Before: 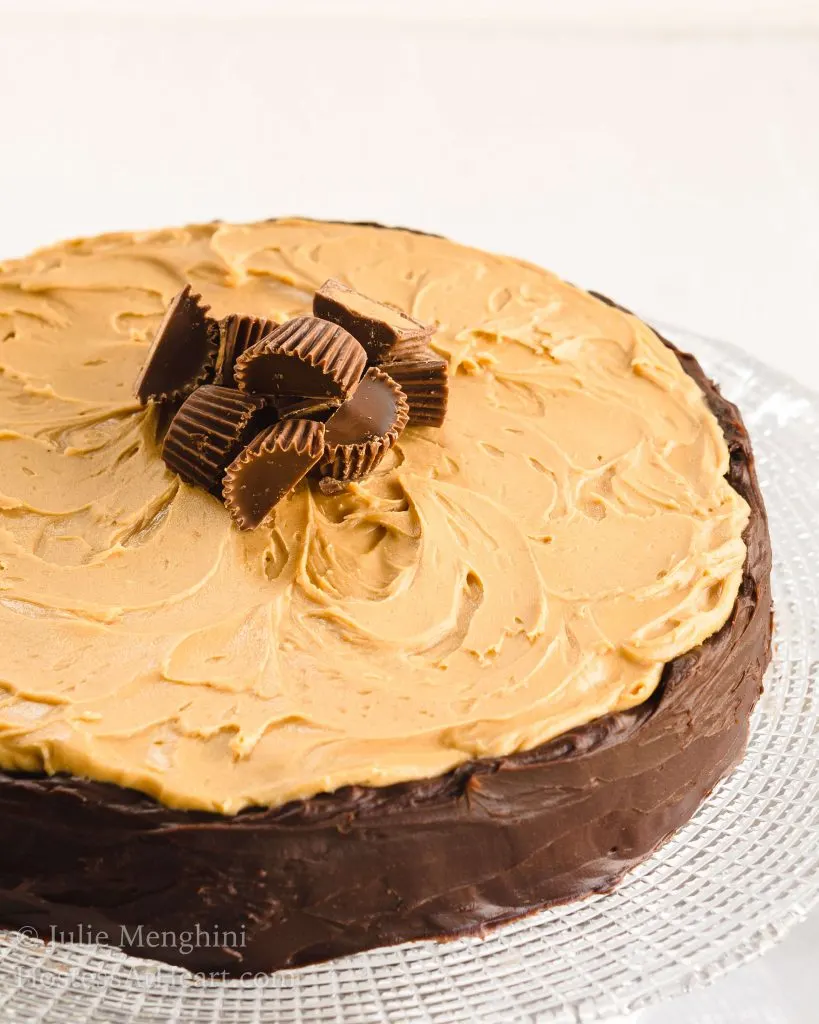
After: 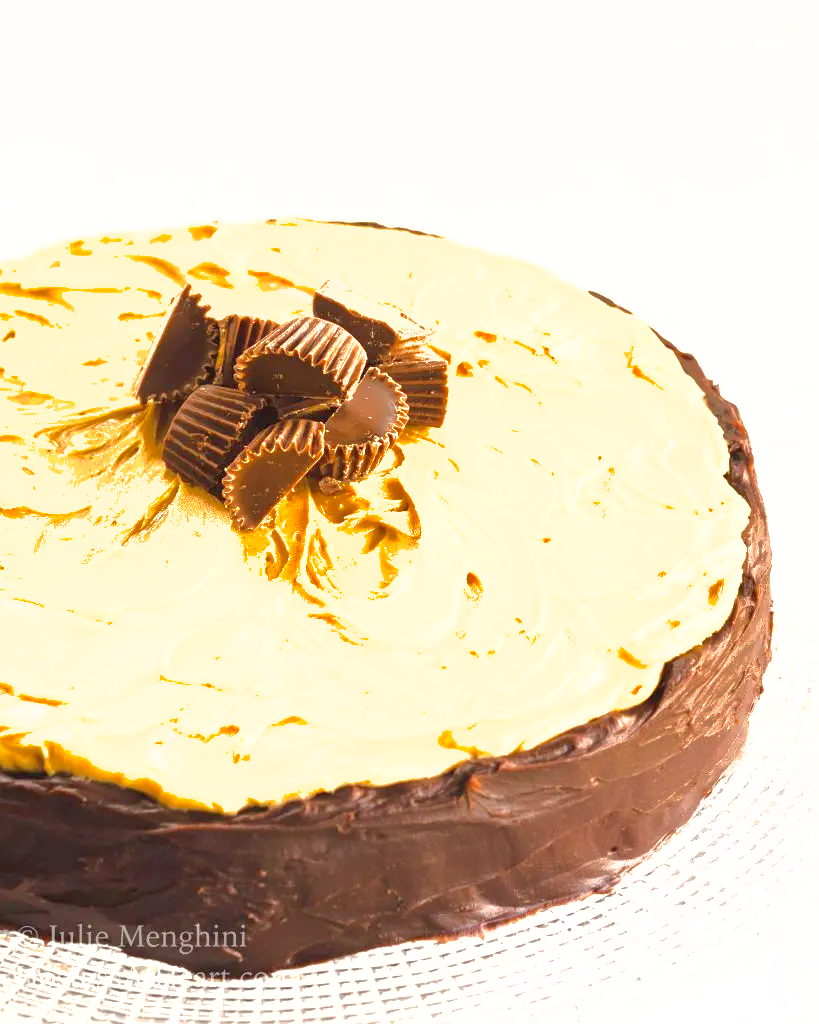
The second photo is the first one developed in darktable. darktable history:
exposure: exposure 1 EV, compensate highlight preservation false
shadows and highlights: on, module defaults
levels: levels [0, 0.474, 0.947]
